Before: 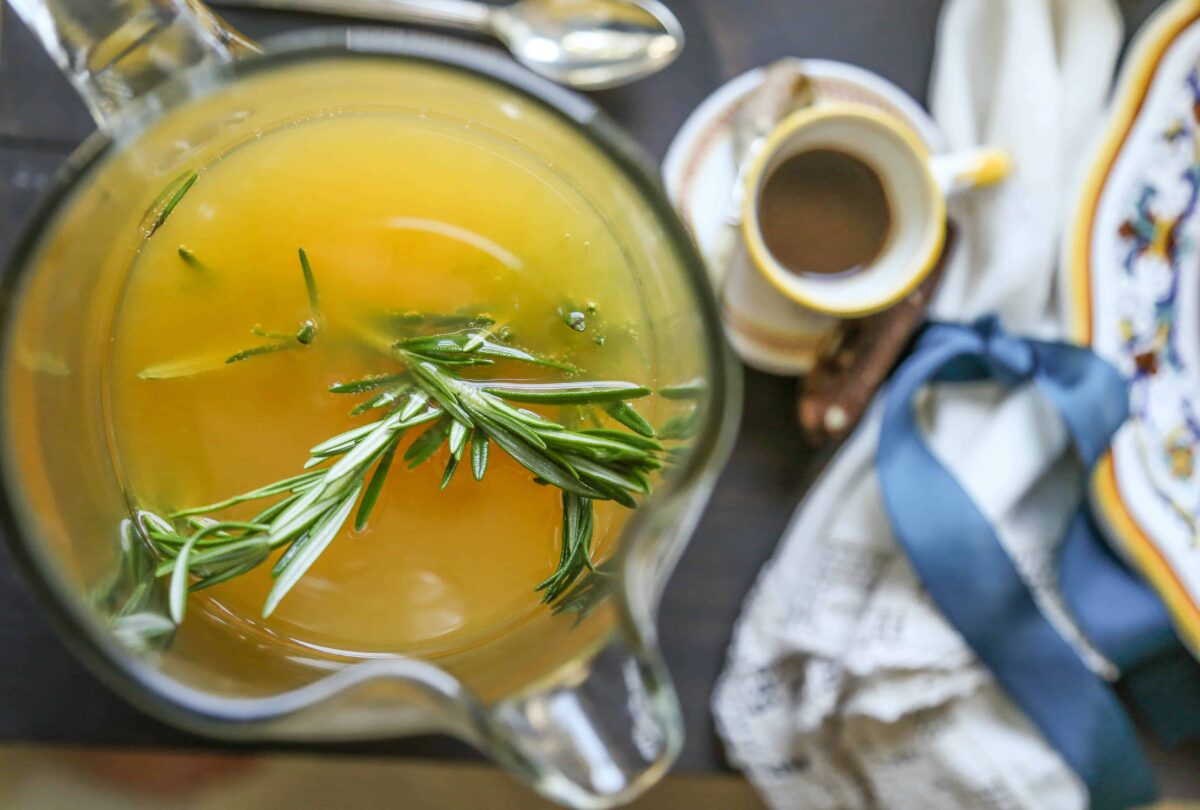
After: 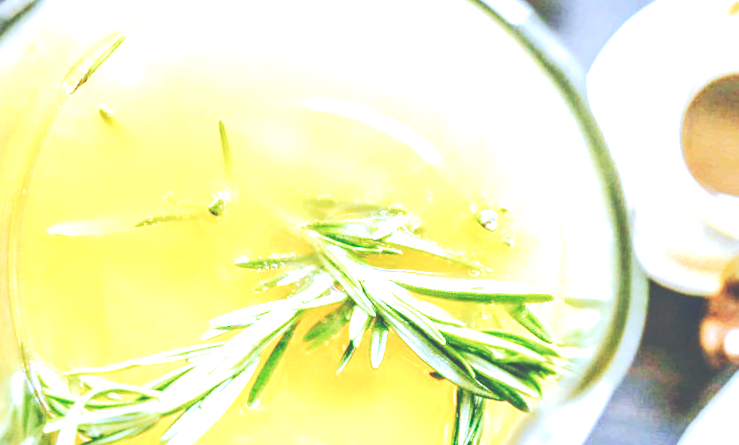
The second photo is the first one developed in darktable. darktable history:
color correction: highlights a* -2.03, highlights b* -18.15
exposure: black level correction 0.001, exposure 1.128 EV, compensate exposure bias true, compensate highlight preservation false
tone curve: curves: ch0 [(0, 0) (0.003, 0.299) (0.011, 0.299) (0.025, 0.299) (0.044, 0.299) (0.069, 0.3) (0.1, 0.306) (0.136, 0.316) (0.177, 0.326) (0.224, 0.338) (0.277, 0.366) (0.335, 0.406) (0.399, 0.462) (0.468, 0.533) (0.543, 0.607) (0.623, 0.7) (0.709, 0.775) (0.801, 0.843) (0.898, 0.903) (1, 1)], preserve colors none
base curve: curves: ch0 [(0, 0) (0.007, 0.004) (0.027, 0.03) (0.046, 0.07) (0.207, 0.54) (0.442, 0.872) (0.673, 0.972) (1, 1)], preserve colors none
crop and rotate: angle -5.74°, left 2.096%, top 6.902%, right 27.442%, bottom 30.194%
velvia: on, module defaults
local contrast: on, module defaults
levels: levels [0, 0.476, 0.951]
